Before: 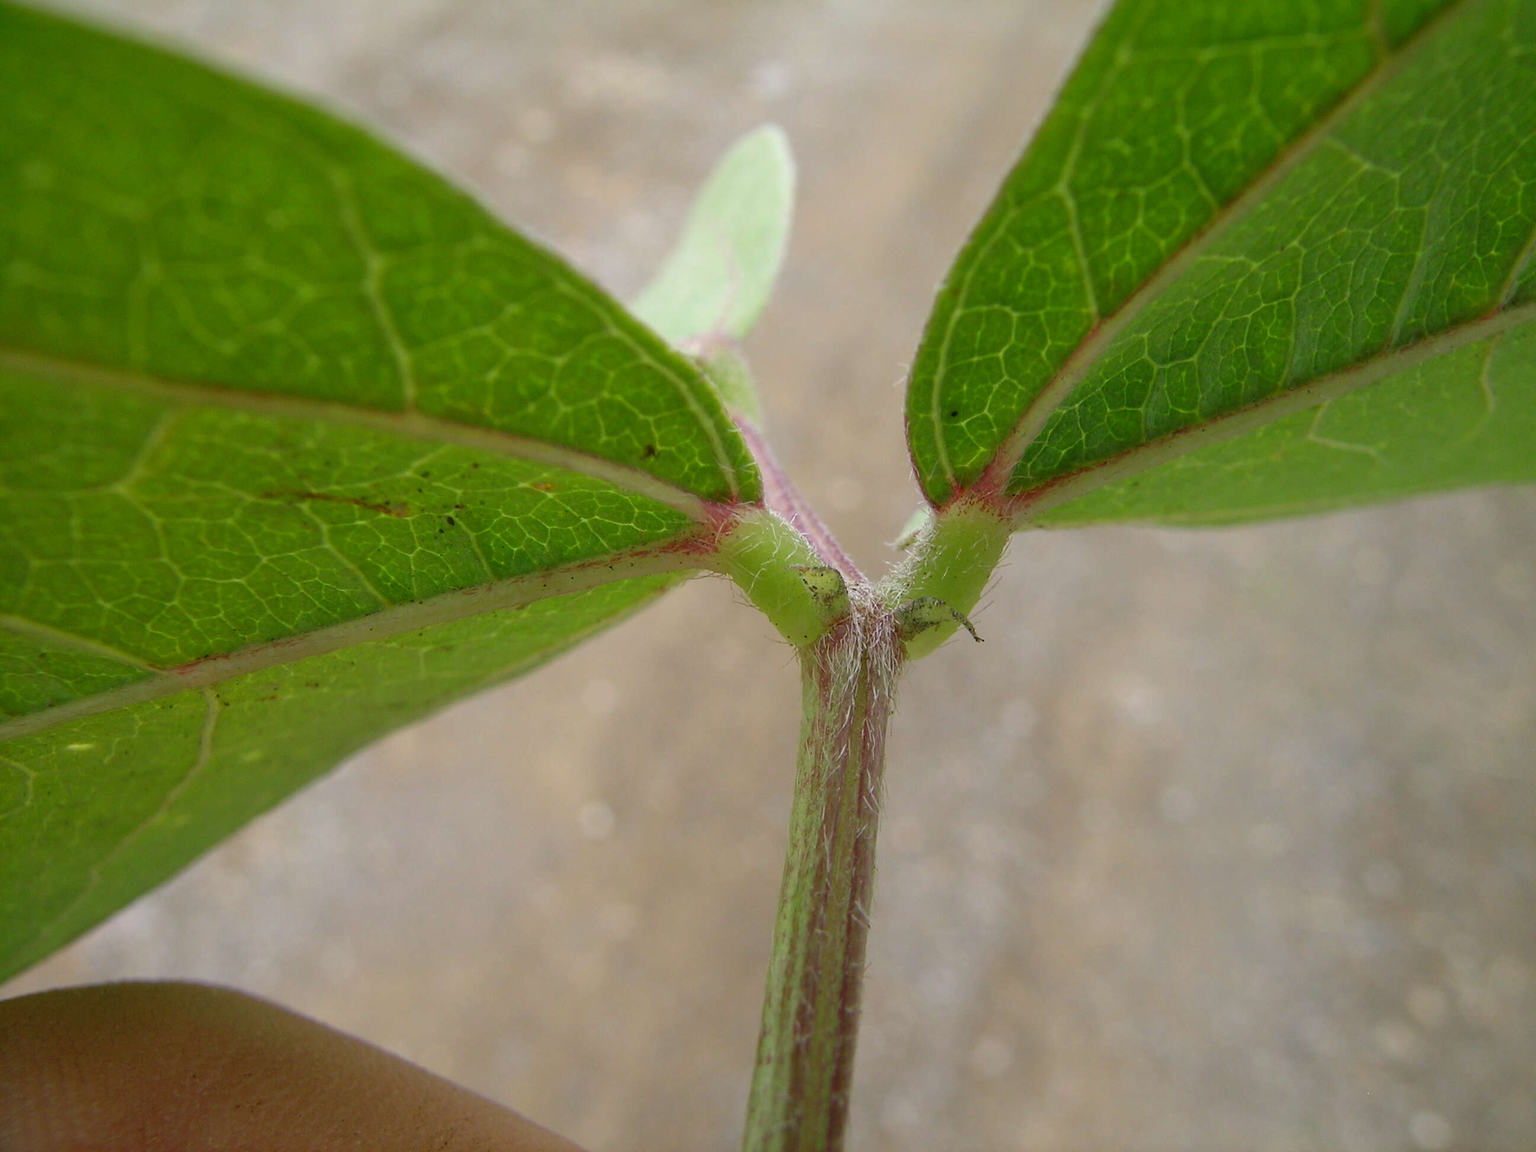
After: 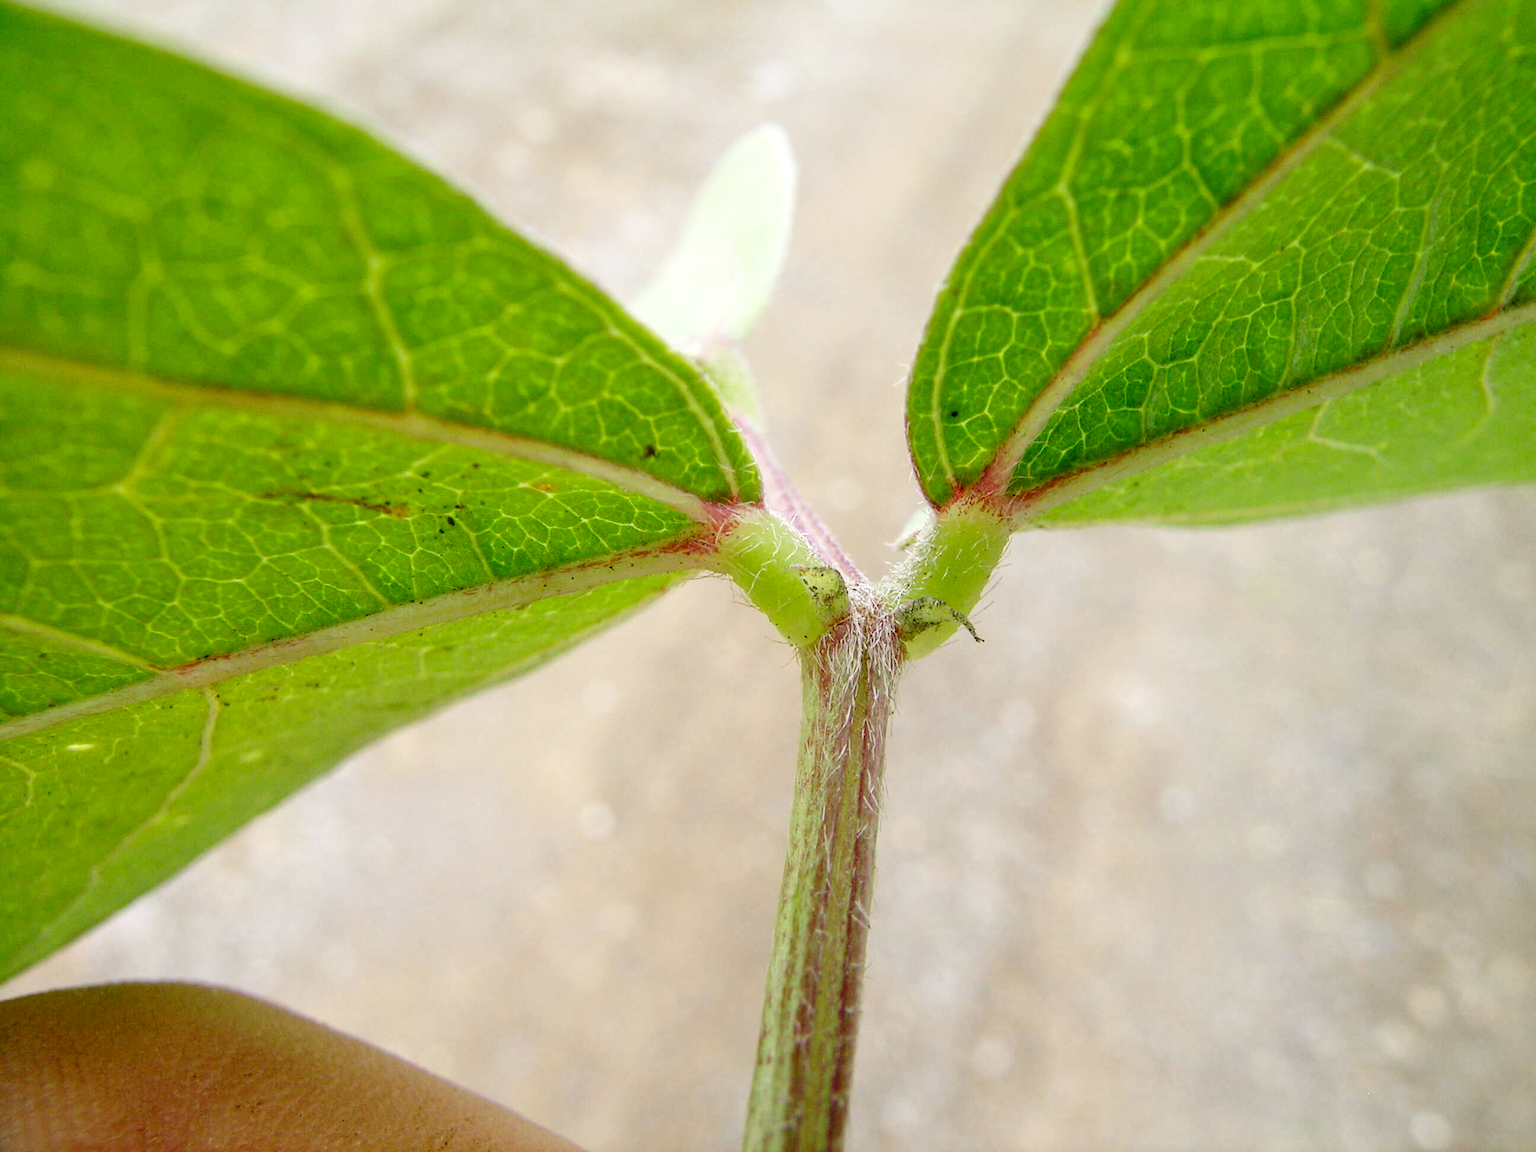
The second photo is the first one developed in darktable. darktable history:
local contrast: on, module defaults
base curve: curves: ch0 [(0, 0) (0.008, 0.007) (0.022, 0.029) (0.048, 0.089) (0.092, 0.197) (0.191, 0.399) (0.275, 0.534) (0.357, 0.65) (0.477, 0.78) (0.542, 0.833) (0.799, 0.973) (1, 1)], preserve colors none
